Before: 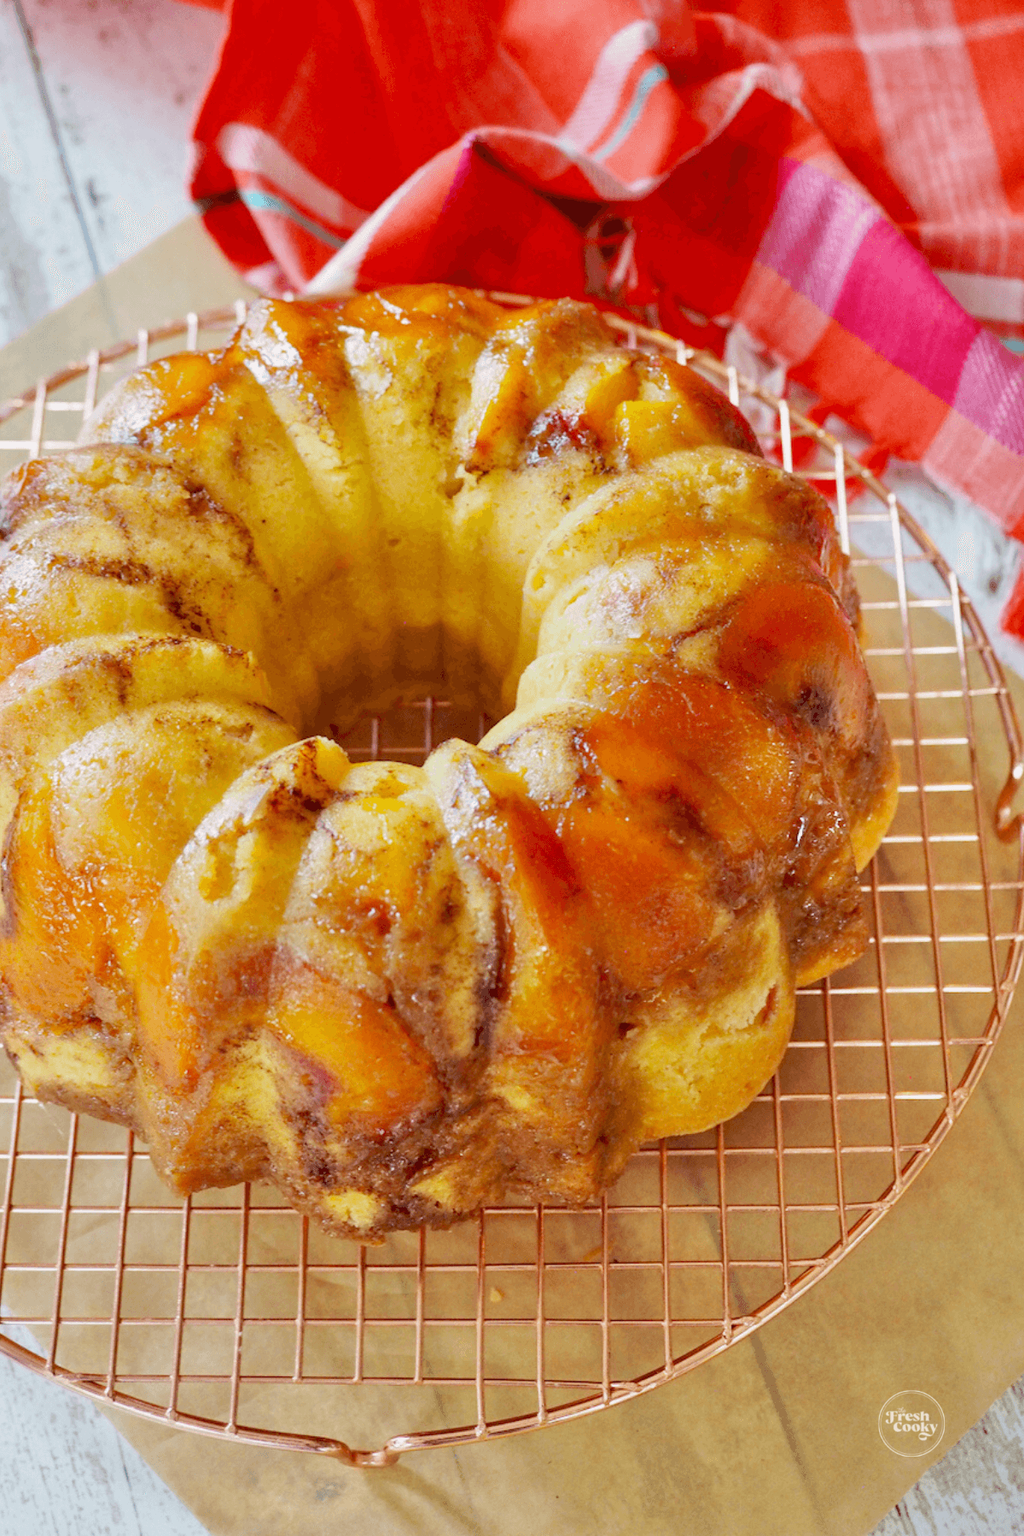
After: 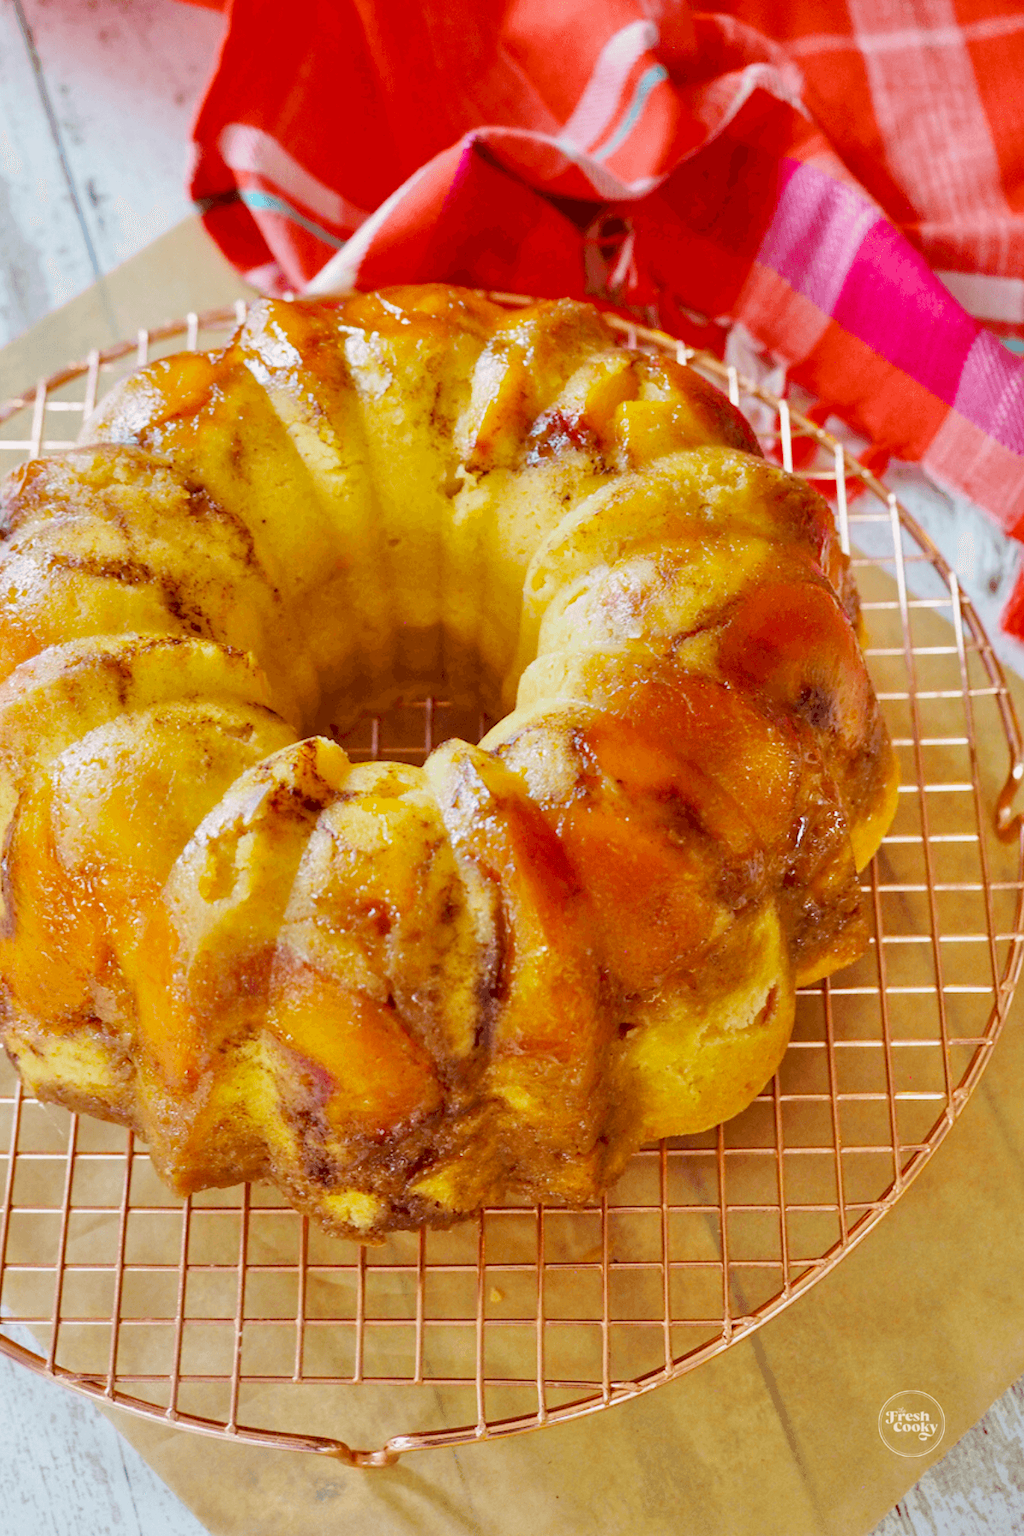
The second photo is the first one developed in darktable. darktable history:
color balance rgb: perceptual saturation grading › global saturation 19.702%, global vibrance 5.884%
